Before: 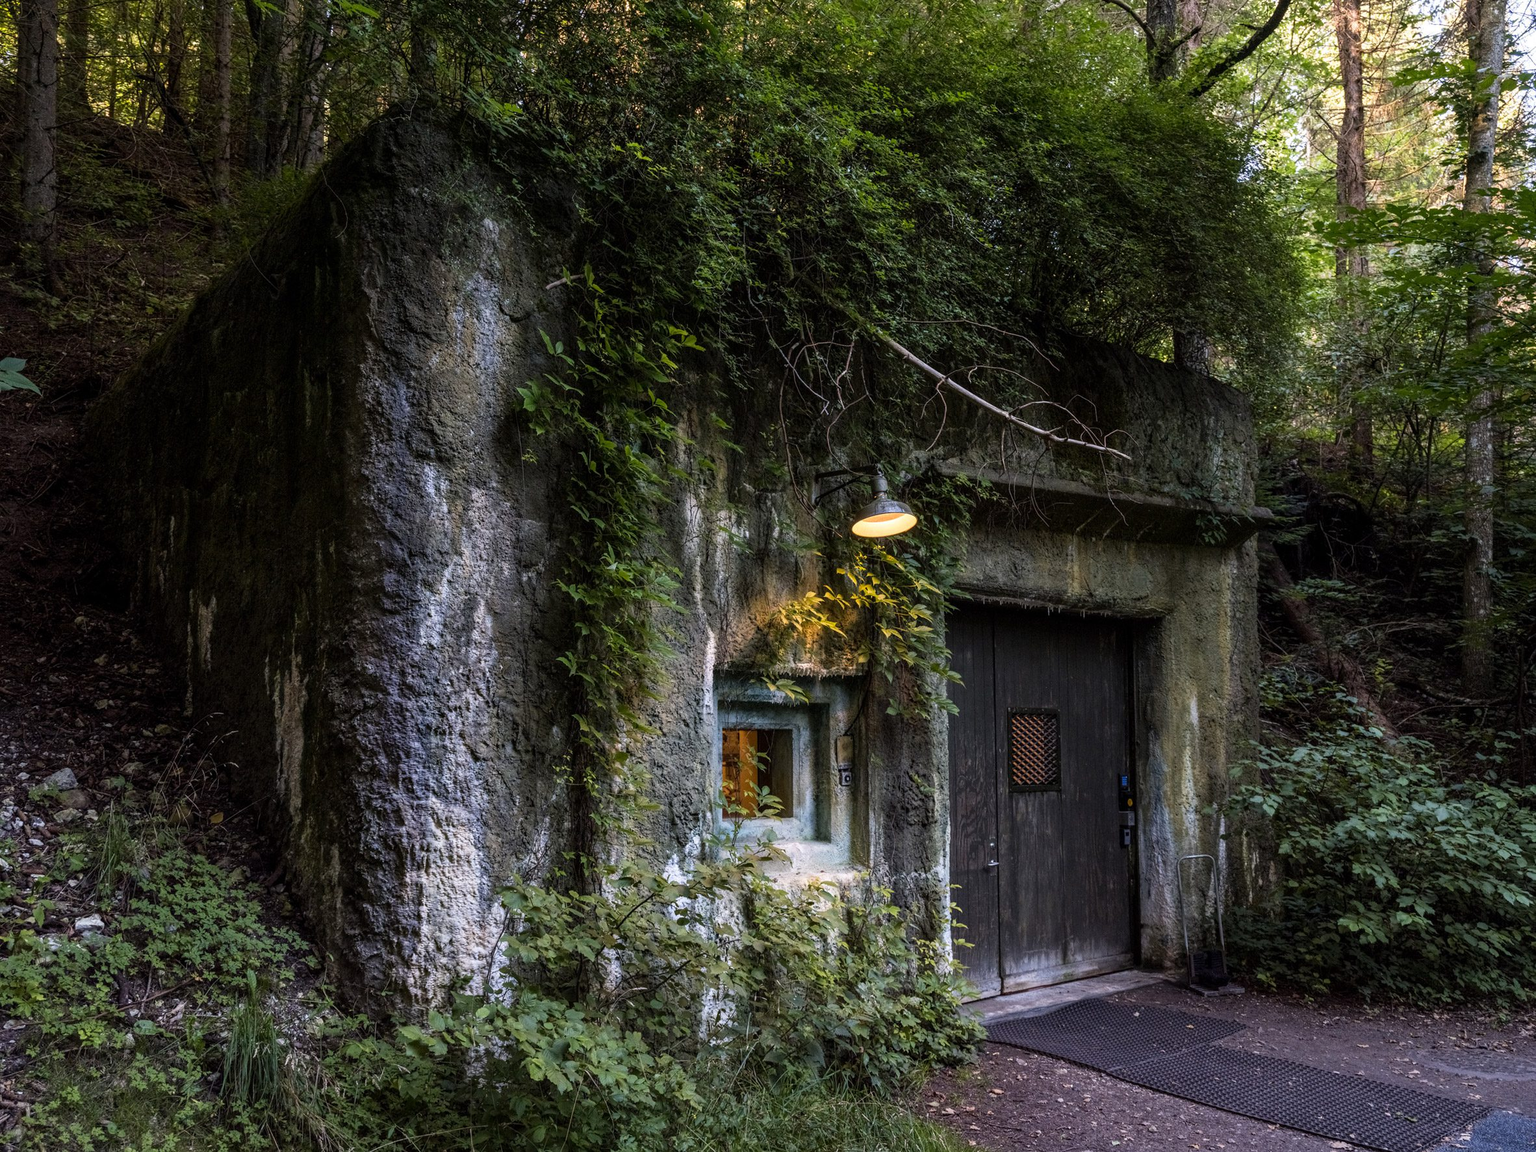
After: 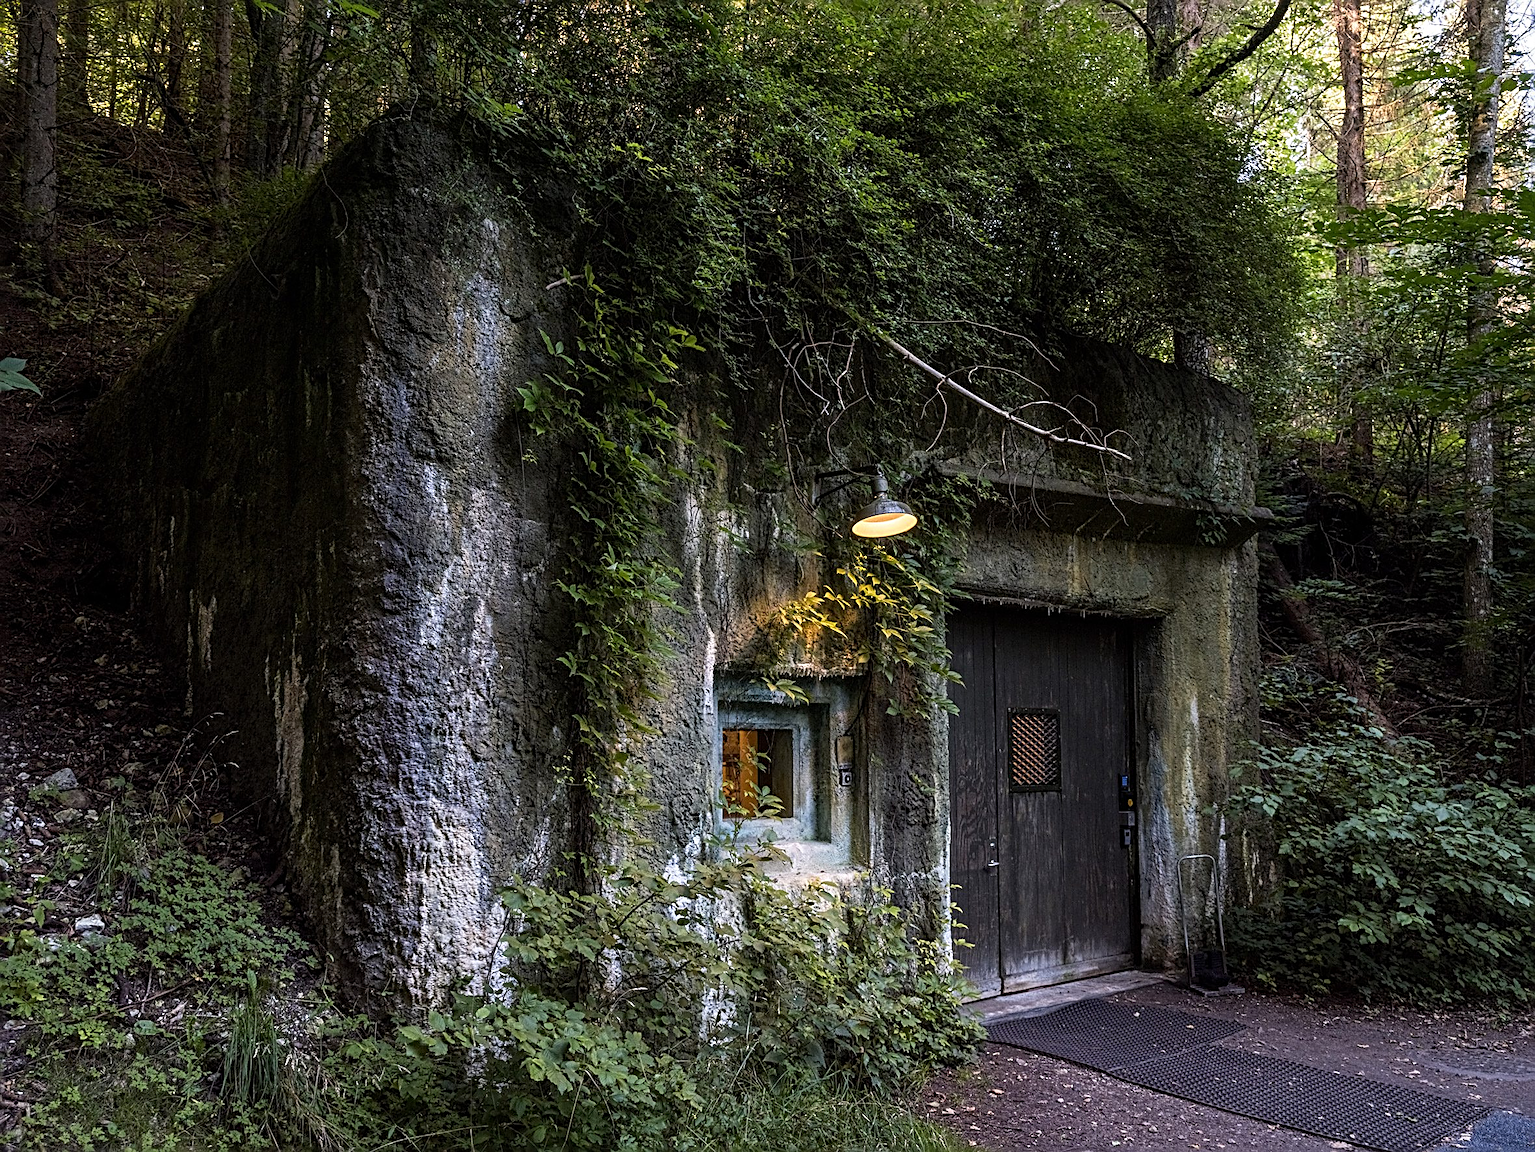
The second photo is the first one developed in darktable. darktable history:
sharpen: radius 3.022, amount 0.757
